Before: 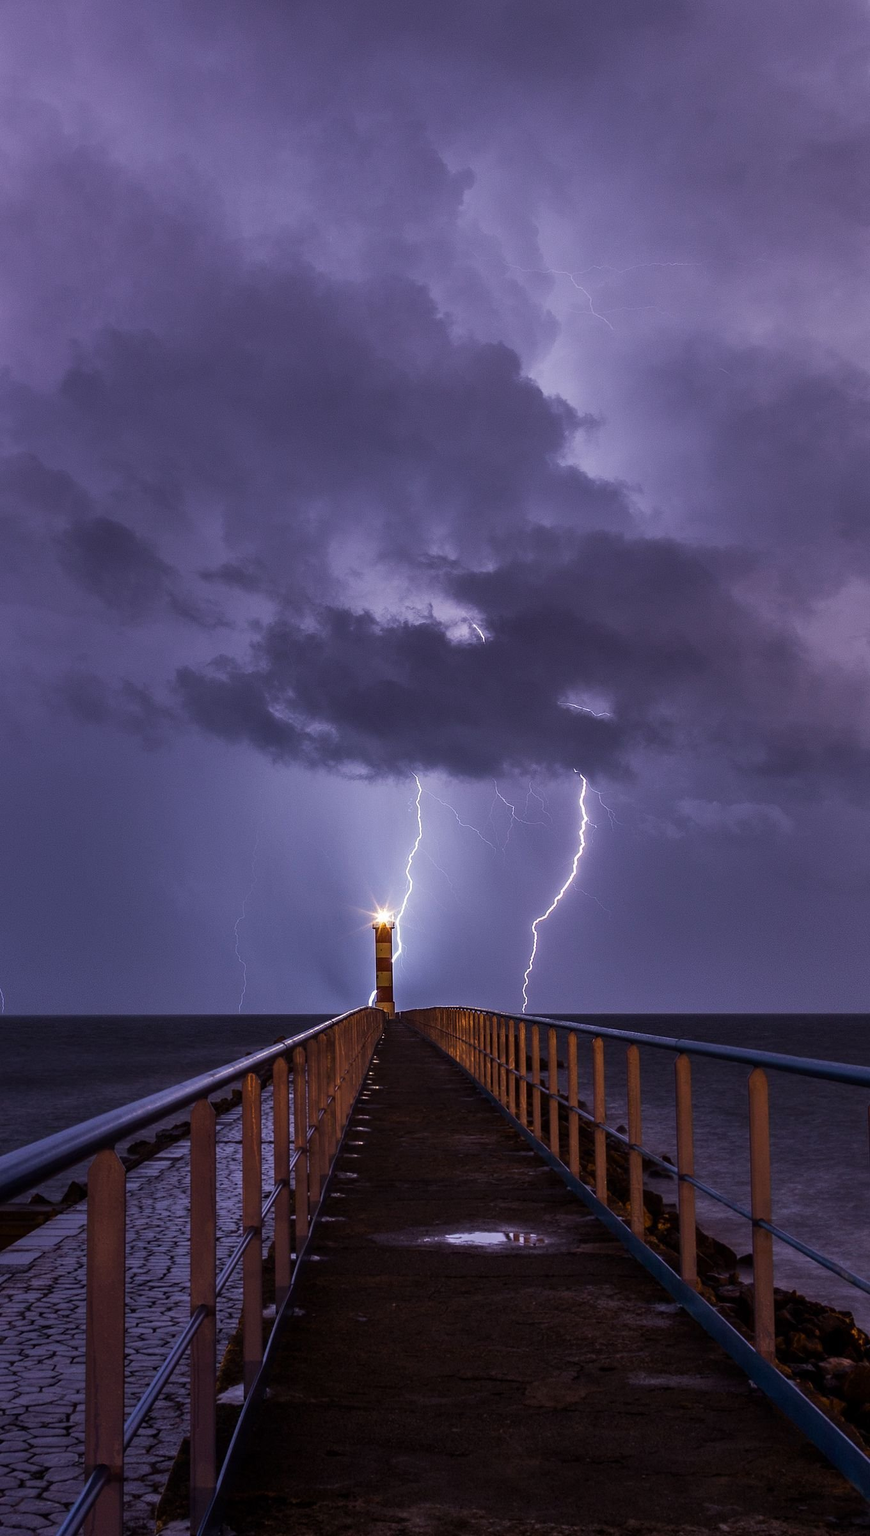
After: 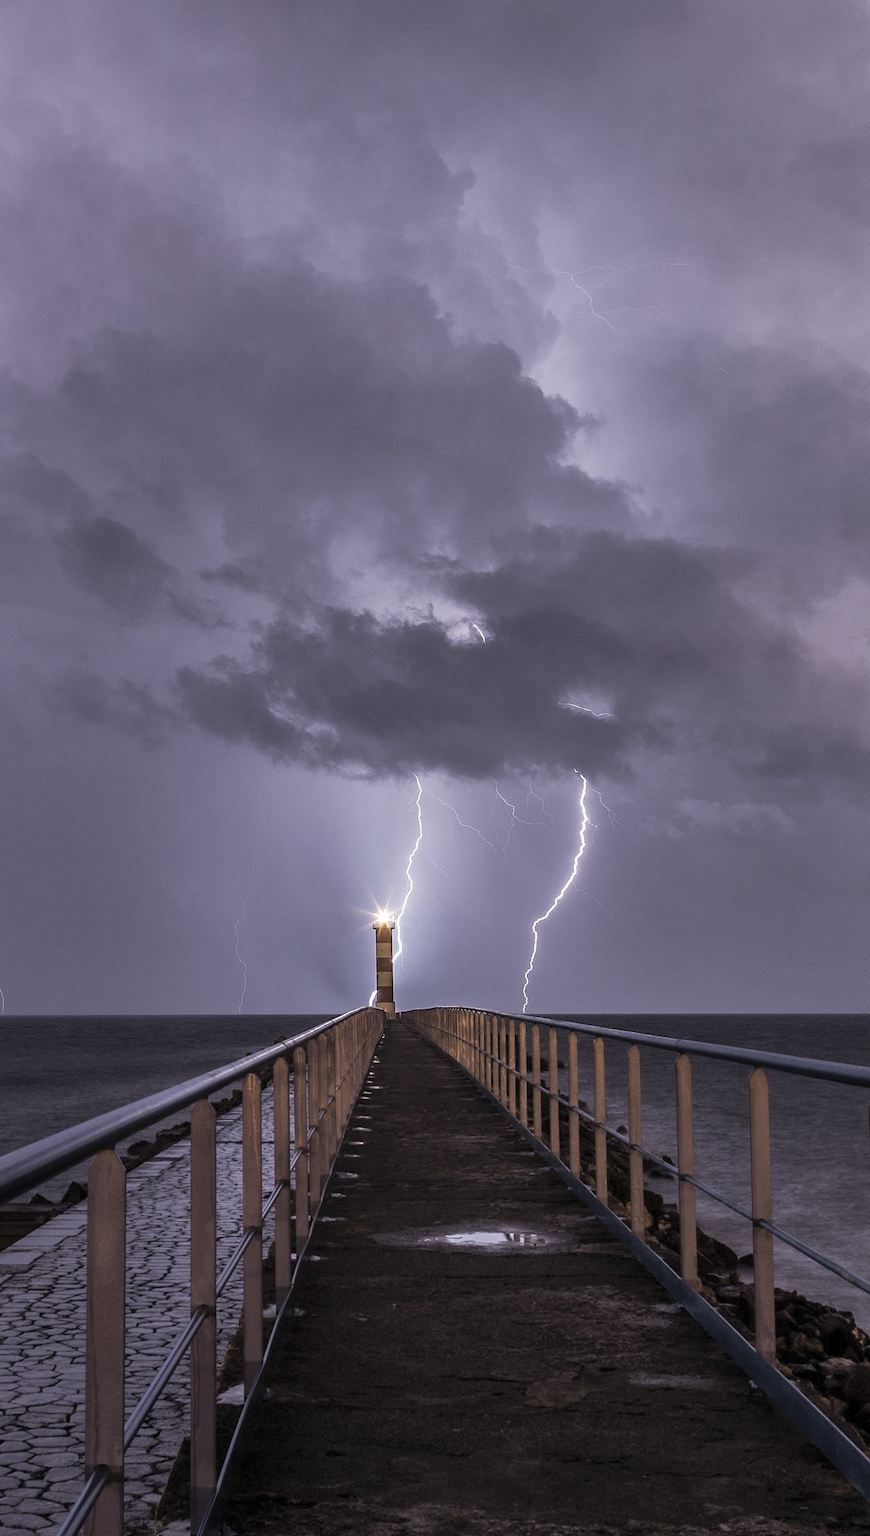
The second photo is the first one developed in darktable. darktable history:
contrast brightness saturation: brightness 0.18, saturation -0.5
color balance rgb: shadows fall-off 101%, linear chroma grading › mid-tones 7.63%, perceptual saturation grading › mid-tones 11.68%, mask middle-gray fulcrum 22.45%, global vibrance 10.11%, saturation formula JzAzBz (2021)
